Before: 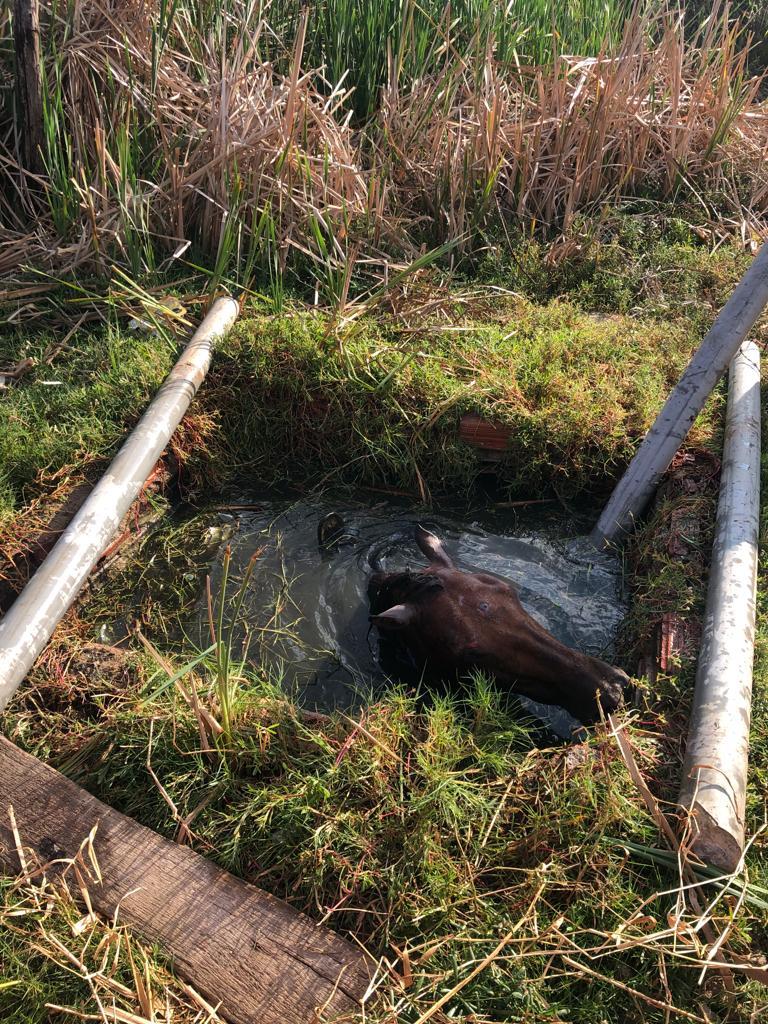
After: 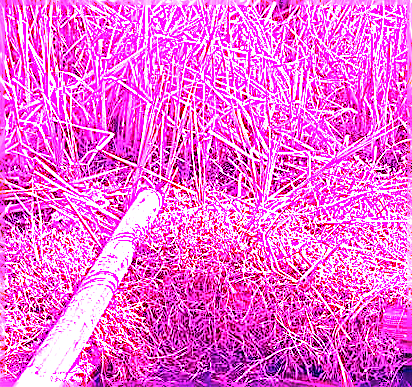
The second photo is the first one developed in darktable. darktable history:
exposure: exposure 0.935 EV, compensate highlight preservation false
white balance: red 8, blue 8
crop: left 10.121%, top 10.631%, right 36.218%, bottom 51.526%
sharpen: on, module defaults
